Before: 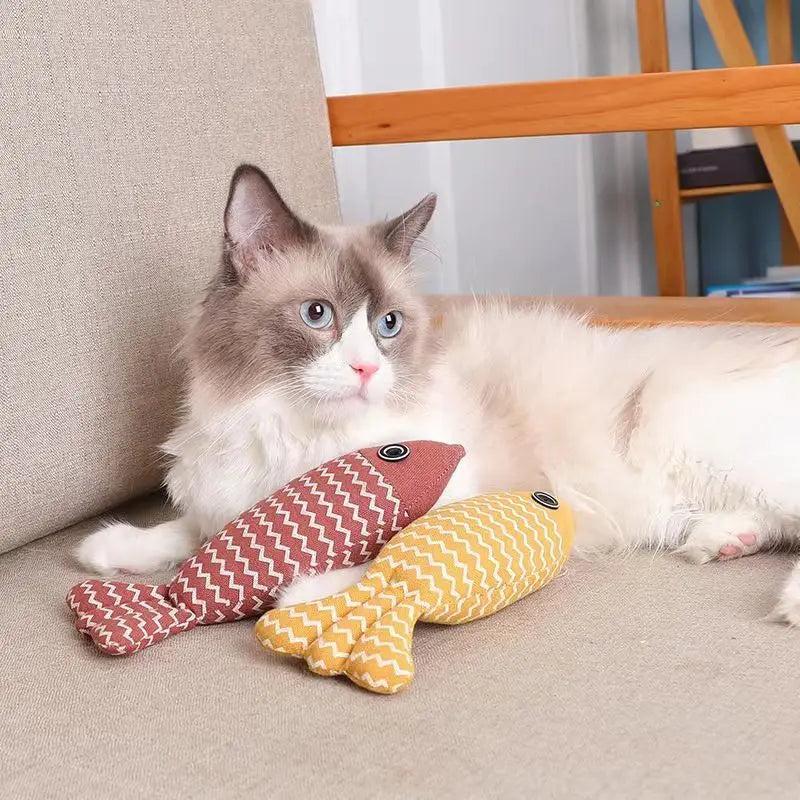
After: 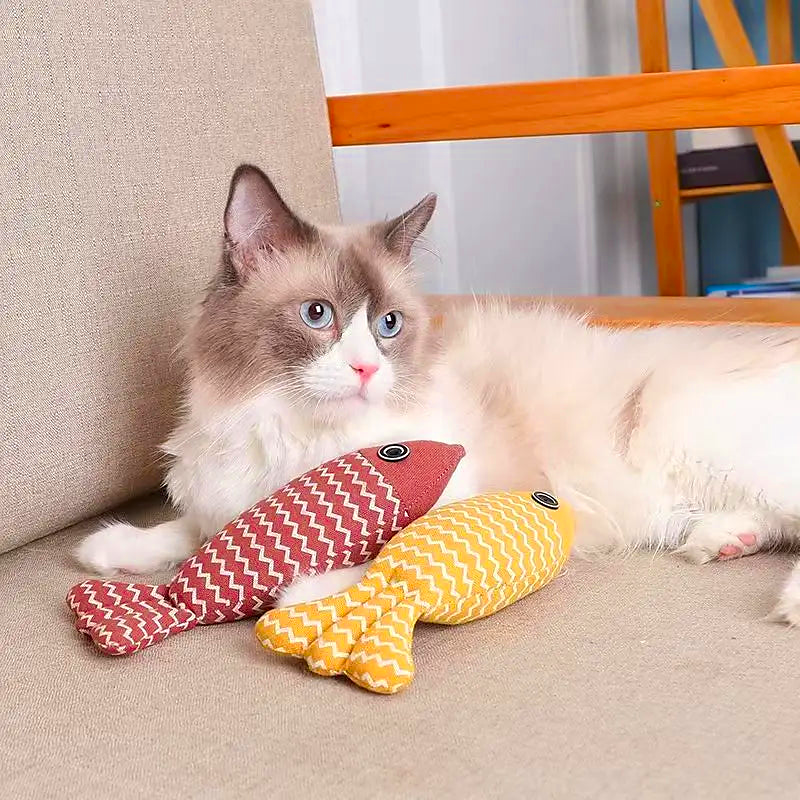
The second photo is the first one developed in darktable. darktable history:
color zones: curves: ch0 [(0, 0.613) (0.01, 0.613) (0.245, 0.448) (0.498, 0.529) (0.642, 0.665) (0.879, 0.777) (0.99, 0.613)]; ch1 [(0, 0) (0.143, 0) (0.286, 0) (0.429, 0) (0.571, 0) (0.714, 0) (0.857, 0)], mix -138.01%
sharpen: radius 1.458, amount 0.398, threshold 1.271
